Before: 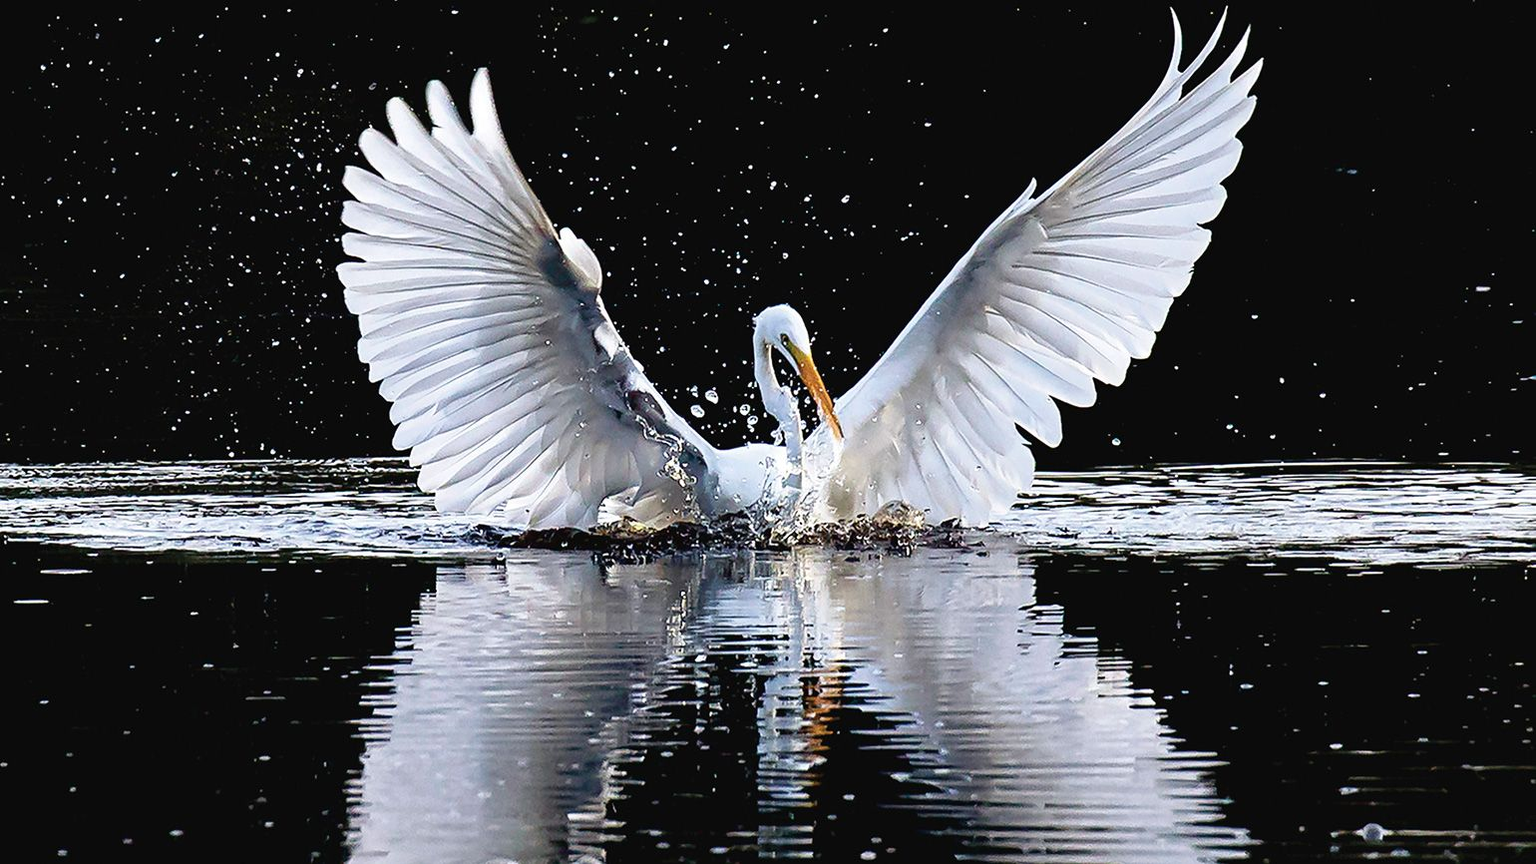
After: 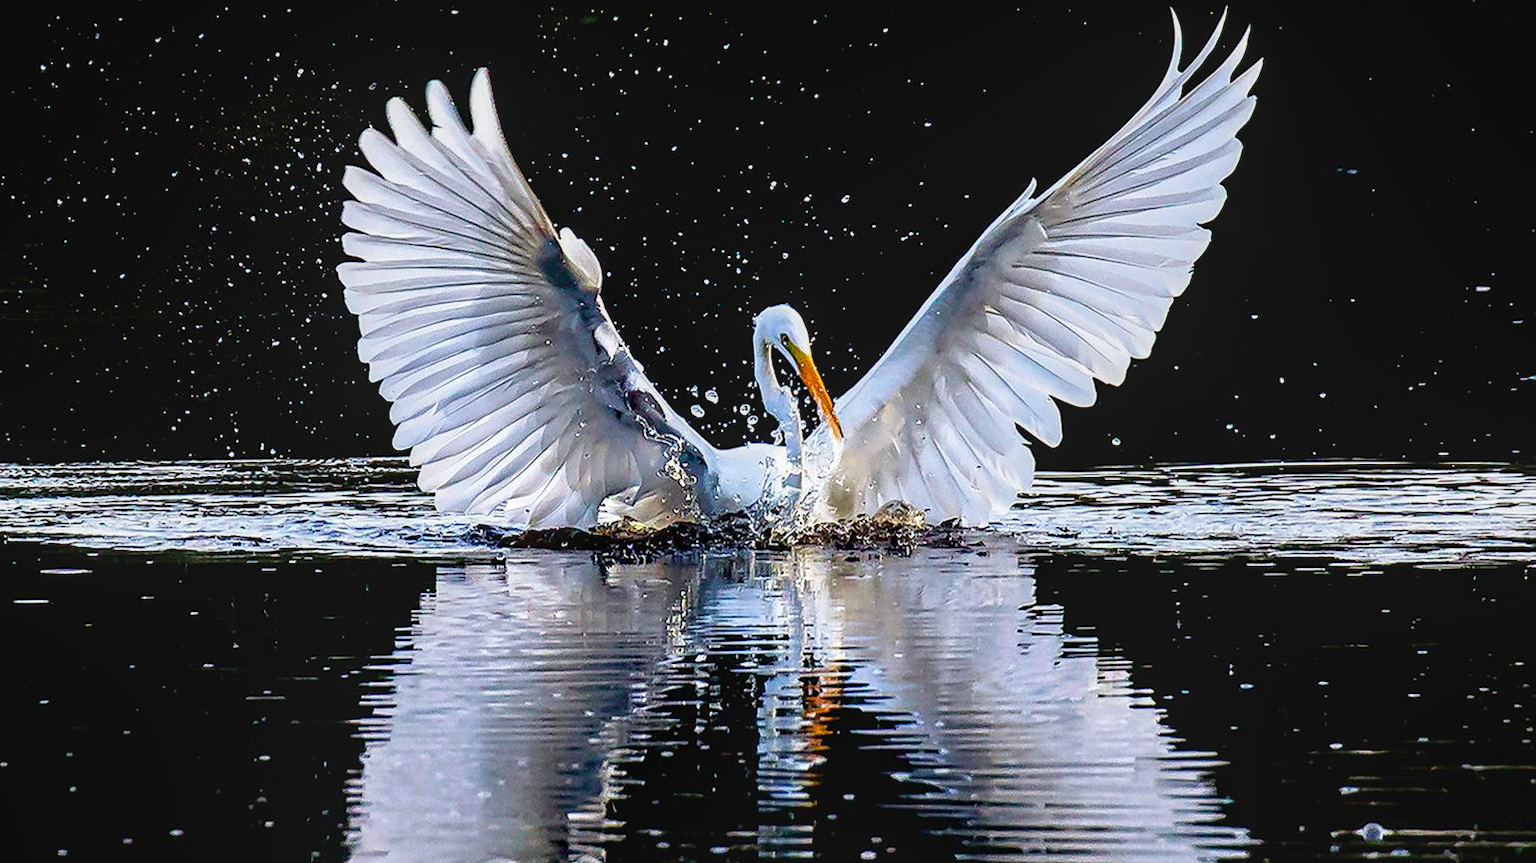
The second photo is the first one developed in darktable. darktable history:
local contrast: on, module defaults
contrast brightness saturation: saturation 0.511
